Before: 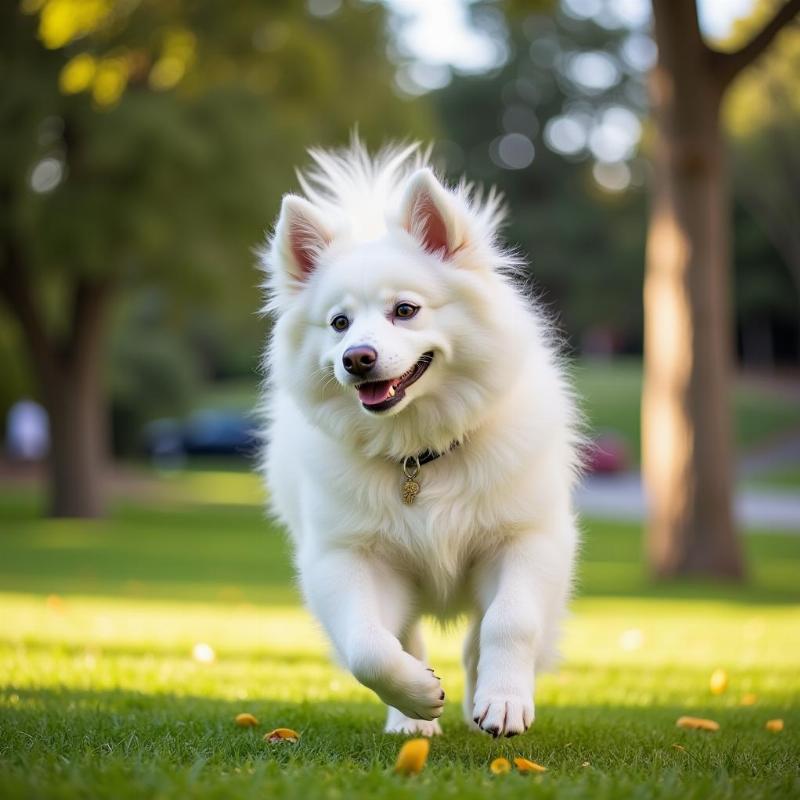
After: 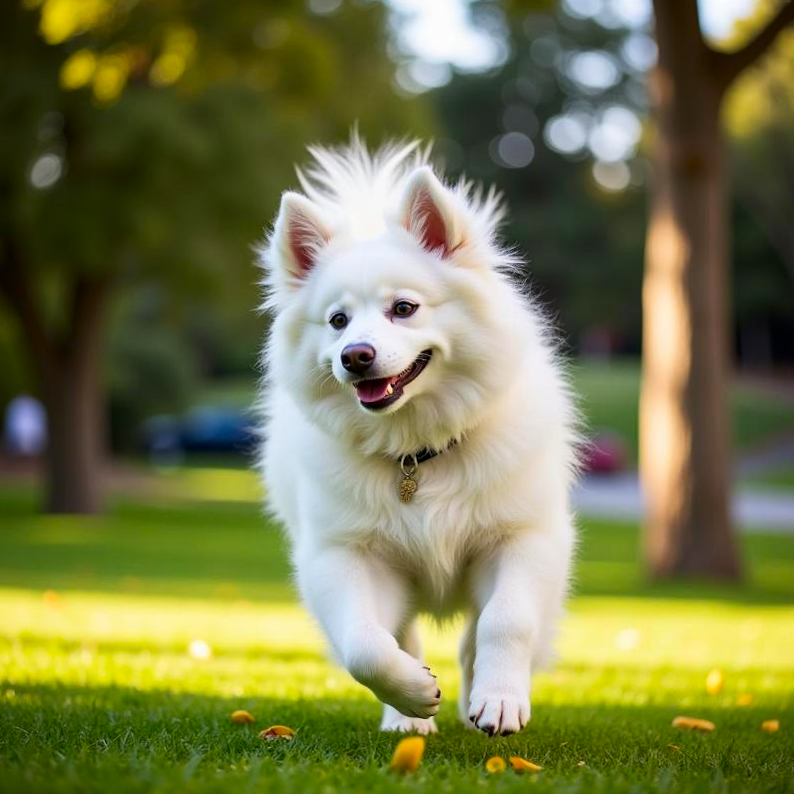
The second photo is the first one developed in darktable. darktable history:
contrast brightness saturation: contrast 0.128, brightness -0.055, saturation 0.165
crop and rotate: angle -0.401°
